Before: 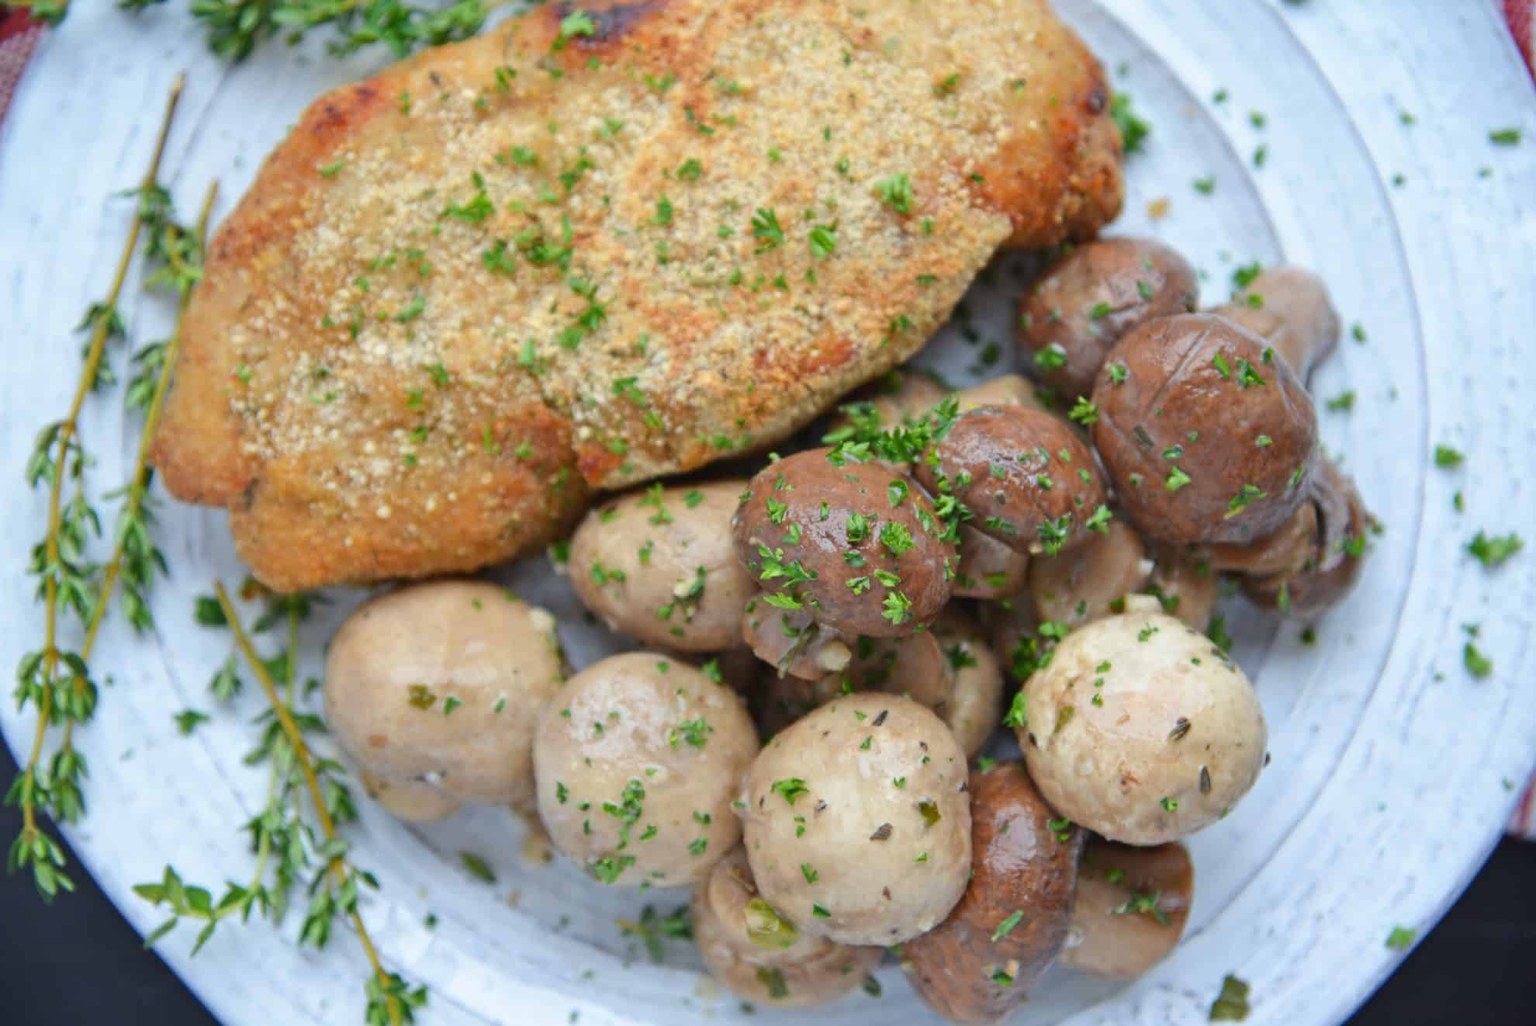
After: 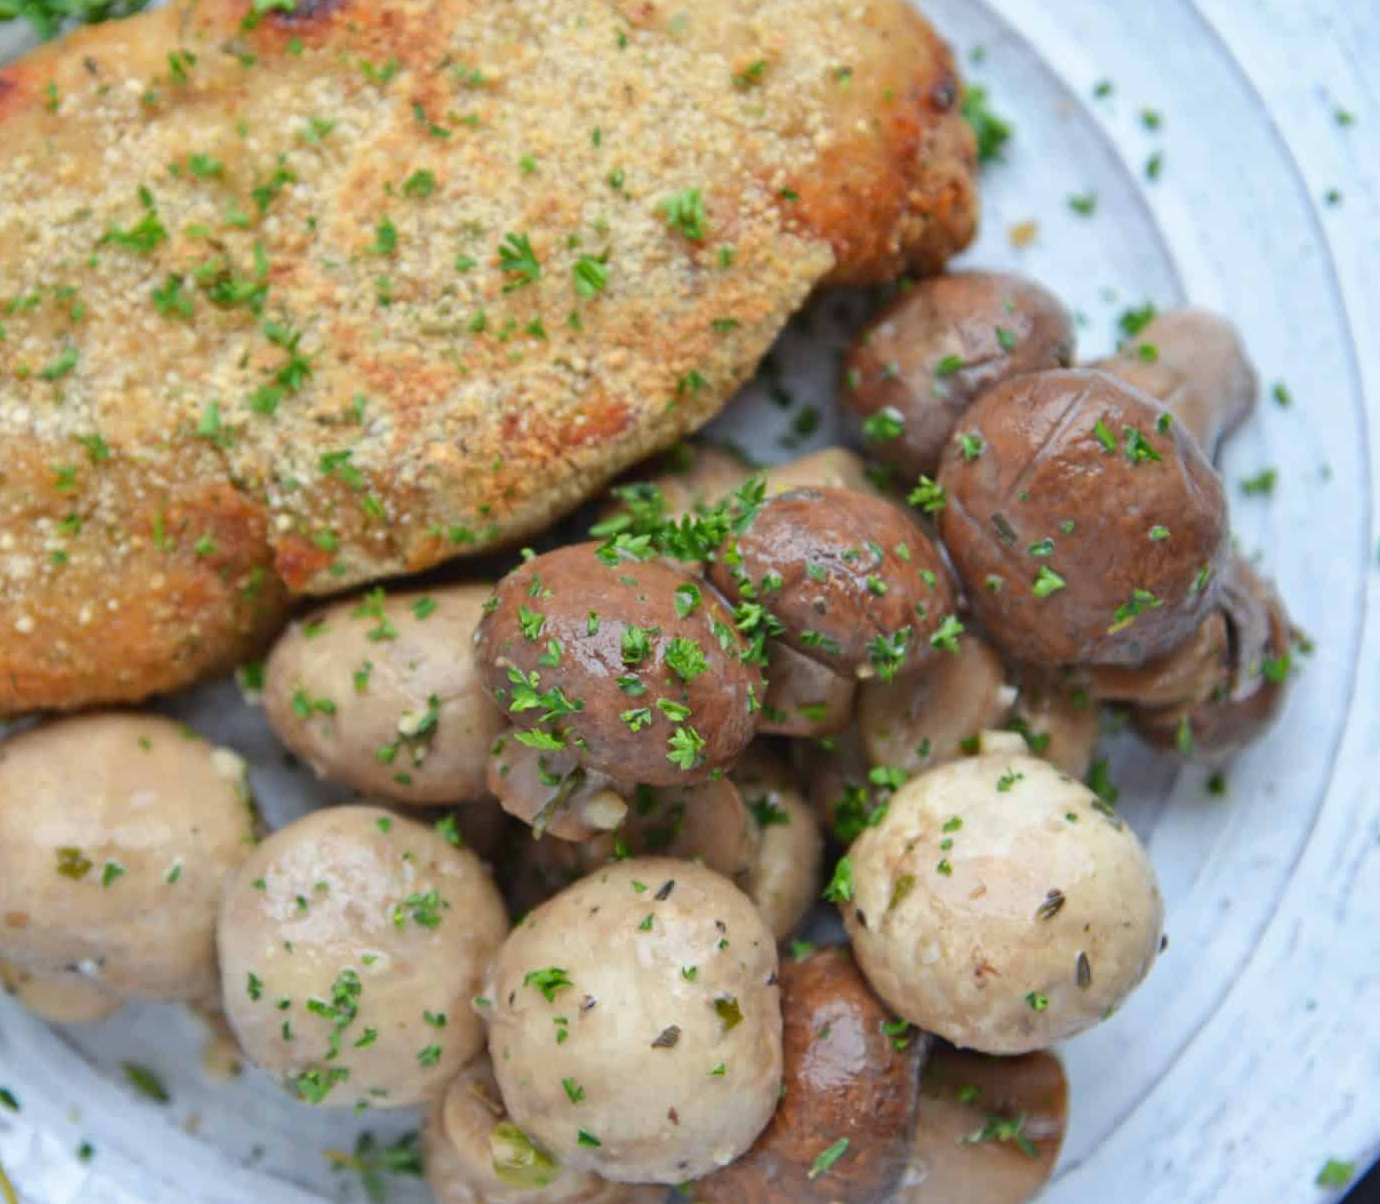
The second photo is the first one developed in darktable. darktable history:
crop and rotate: left 23.77%, top 2.745%, right 6.524%, bottom 6.134%
